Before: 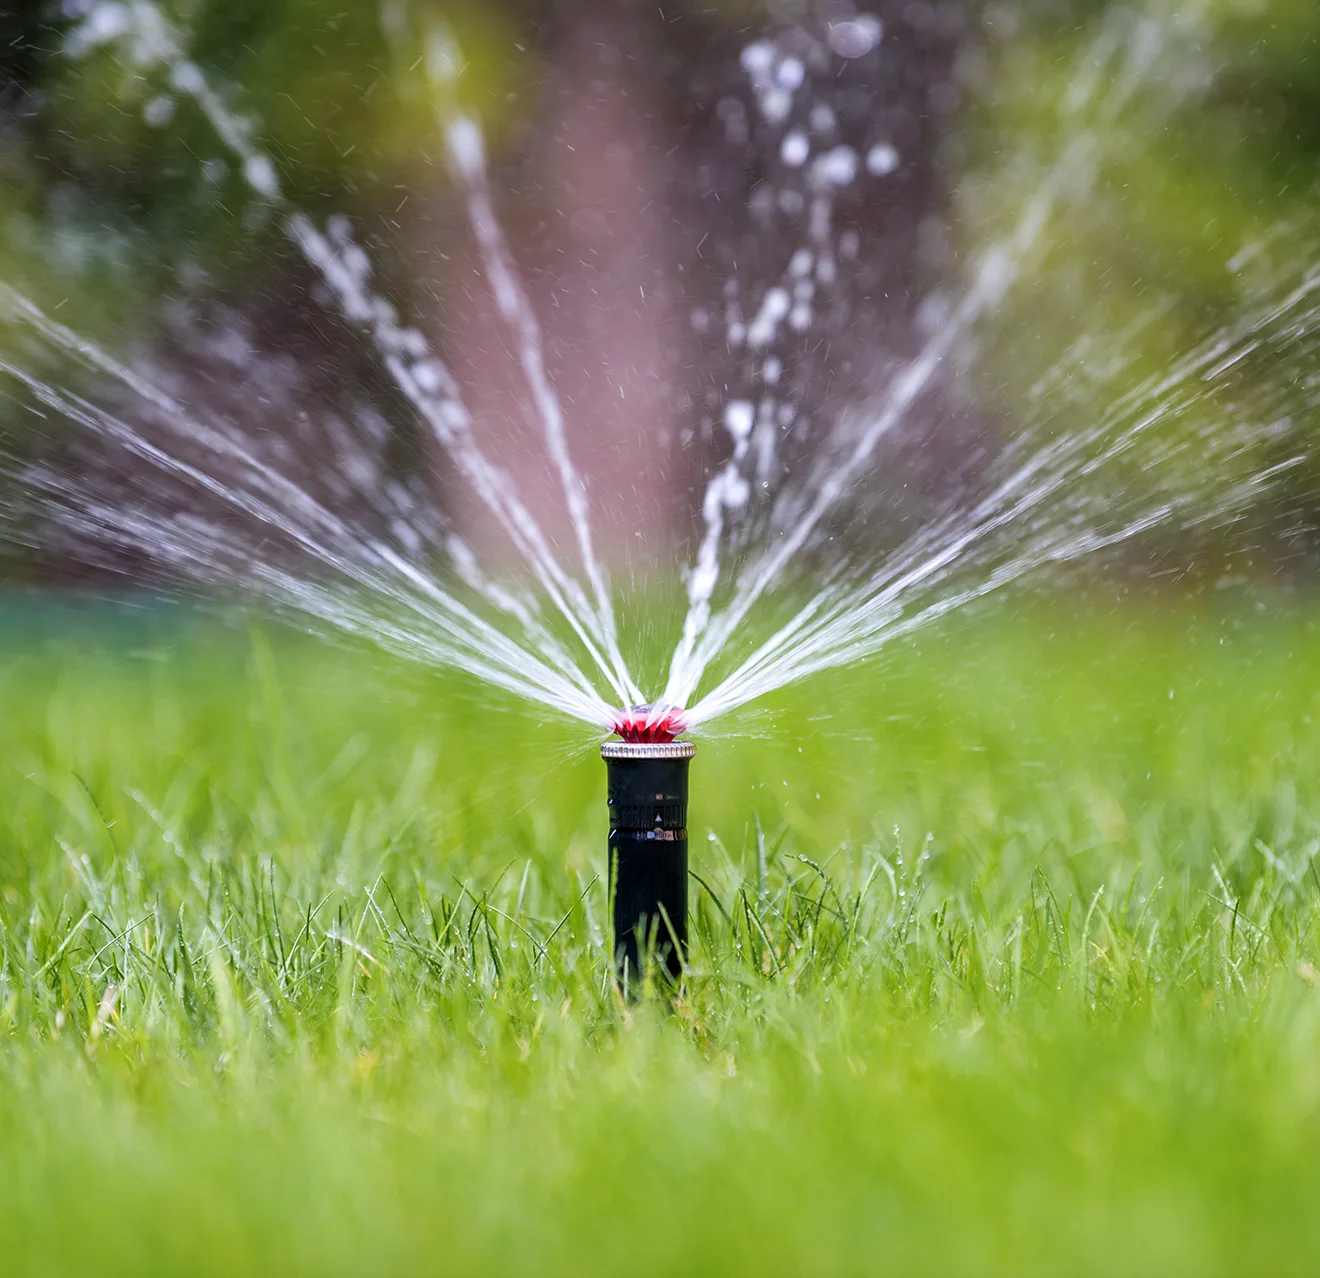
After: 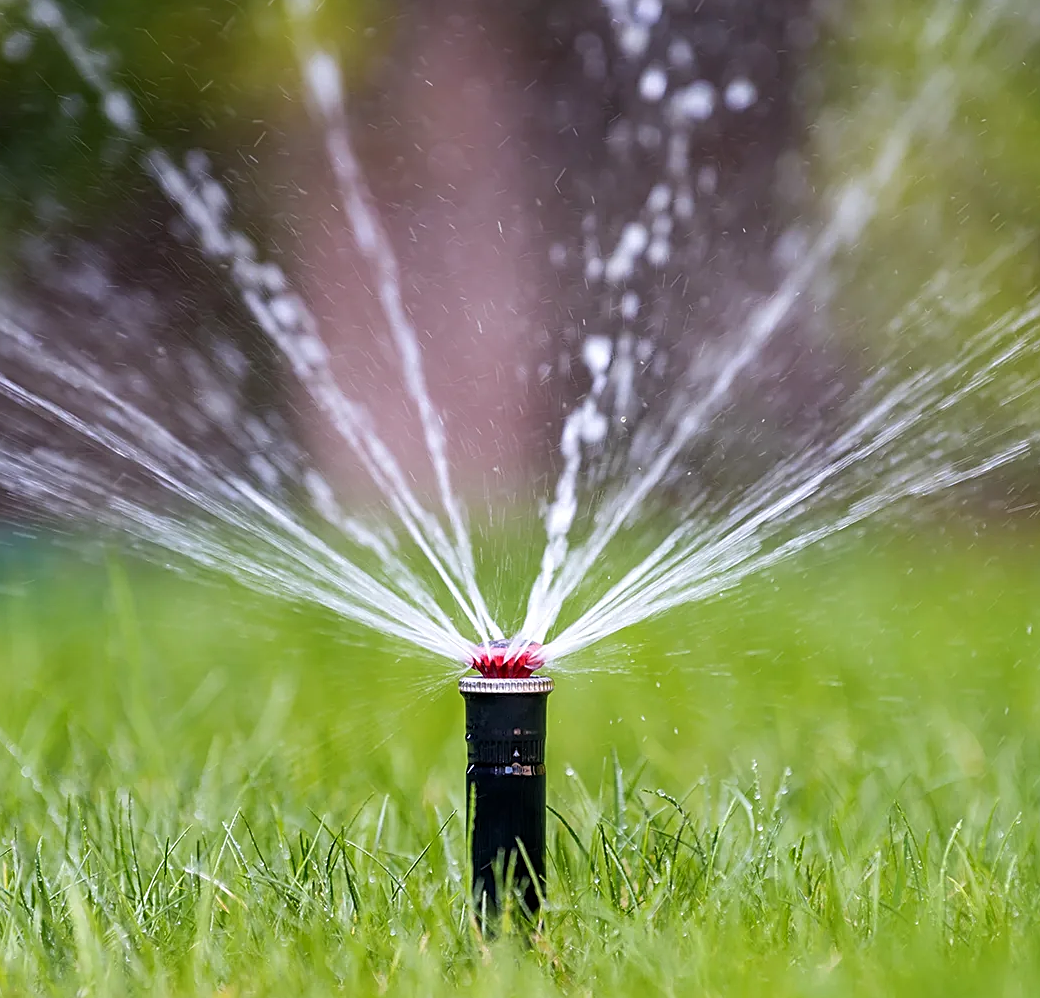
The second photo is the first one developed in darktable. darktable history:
crop and rotate: left 10.77%, top 5.1%, right 10.41%, bottom 16.76%
sharpen: on, module defaults
shadows and highlights: shadows -88.03, highlights -35.45, shadows color adjustment 99.15%, highlights color adjustment 0%, soften with gaussian
